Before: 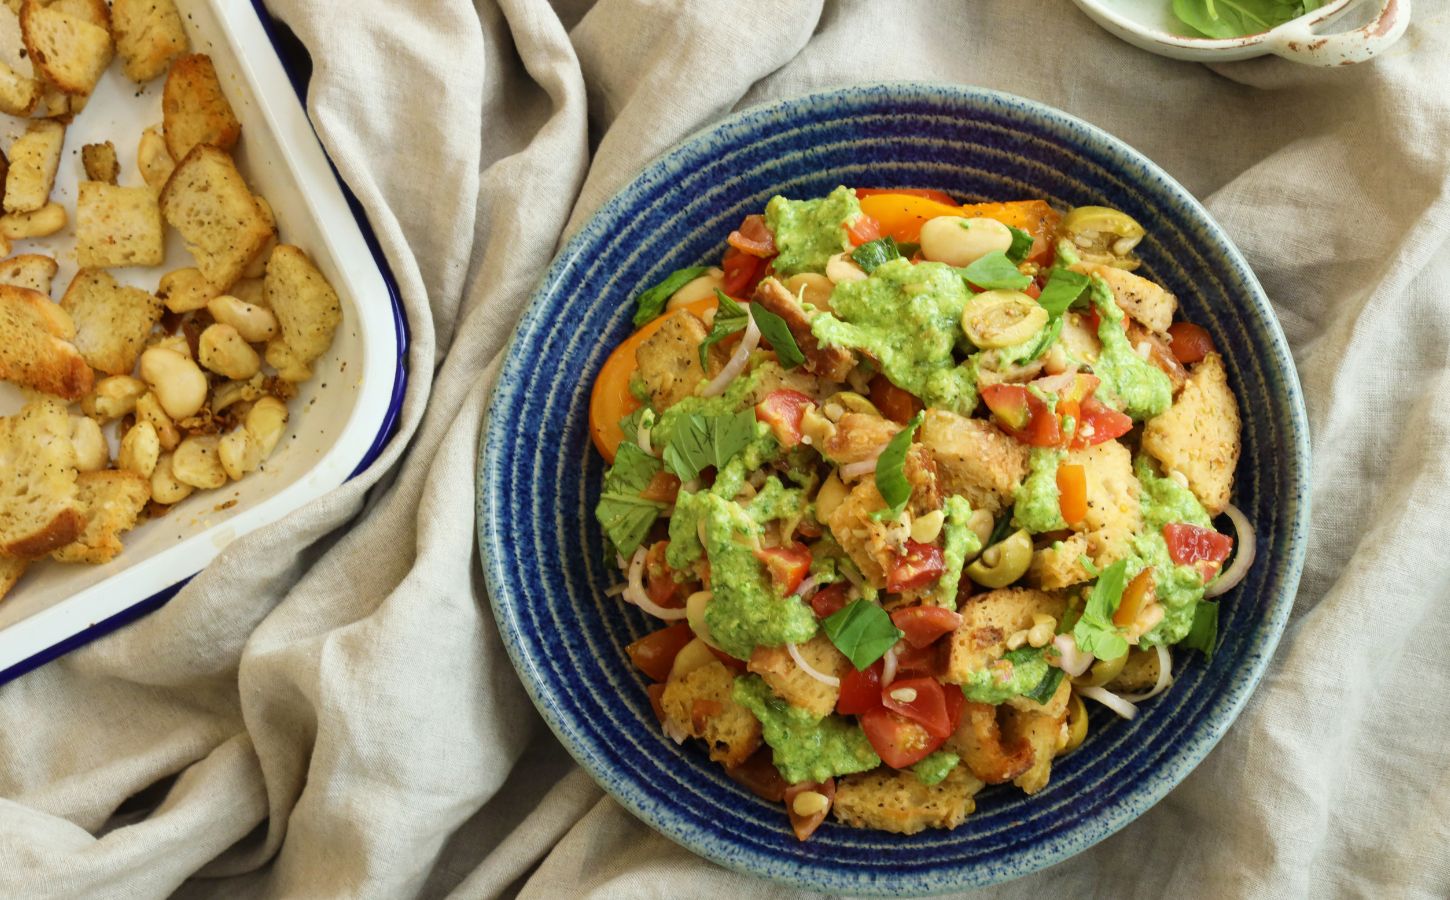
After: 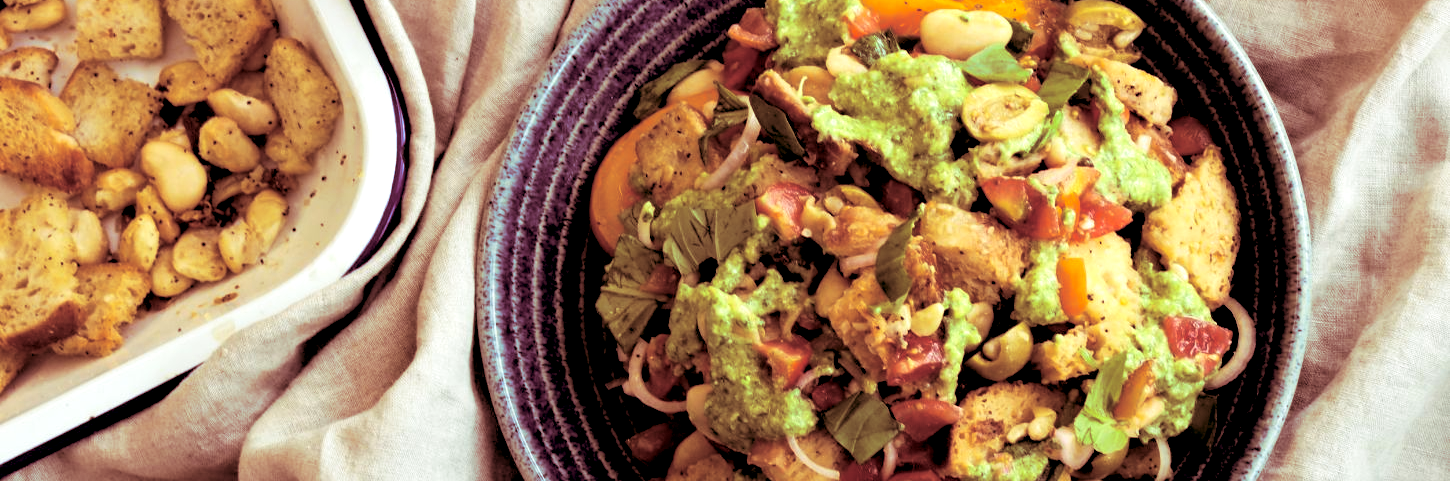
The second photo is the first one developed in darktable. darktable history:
exposure: black level correction 0.031, exposure 0.304 EV, compensate highlight preservation false
split-toning: highlights › saturation 0, balance -61.83
crop and rotate: top 23.043%, bottom 23.437%
